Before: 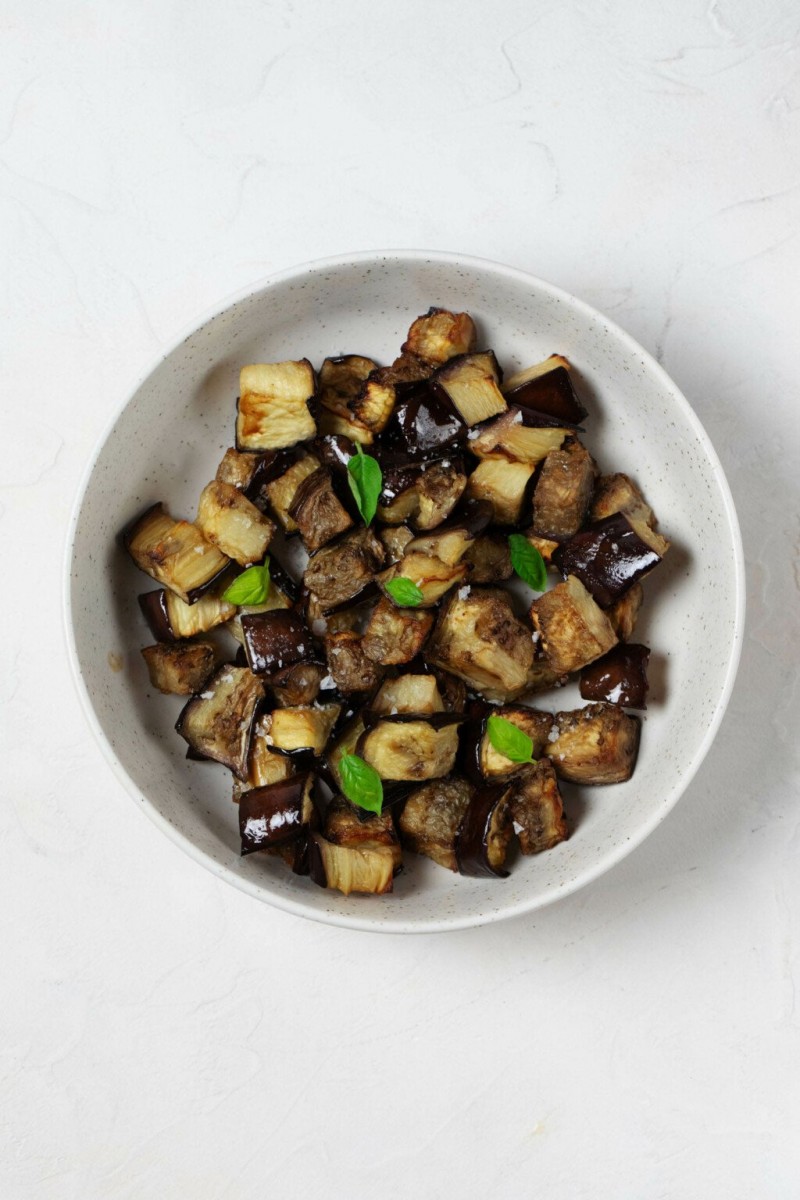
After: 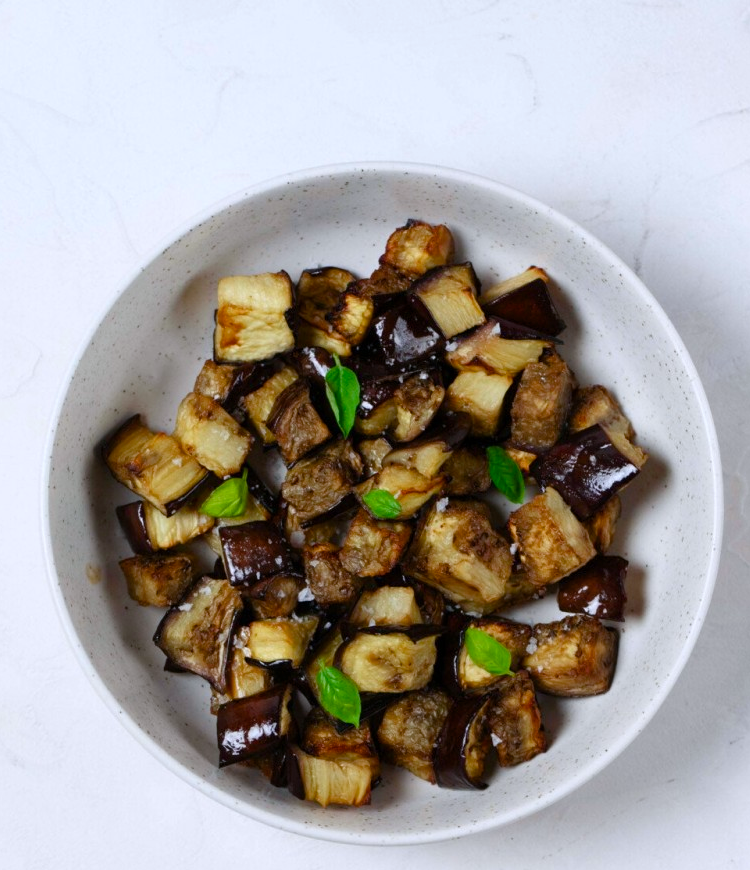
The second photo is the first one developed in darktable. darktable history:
color balance rgb: perceptual saturation grading › global saturation 20%, perceptual saturation grading › highlights -25.77%, perceptual saturation grading › shadows 23.957%, global vibrance 12.114%
crop: left 2.836%, top 7.343%, right 3.356%, bottom 20.134%
color calibration: illuminant as shot in camera, x 0.358, y 0.373, temperature 4628.91 K
